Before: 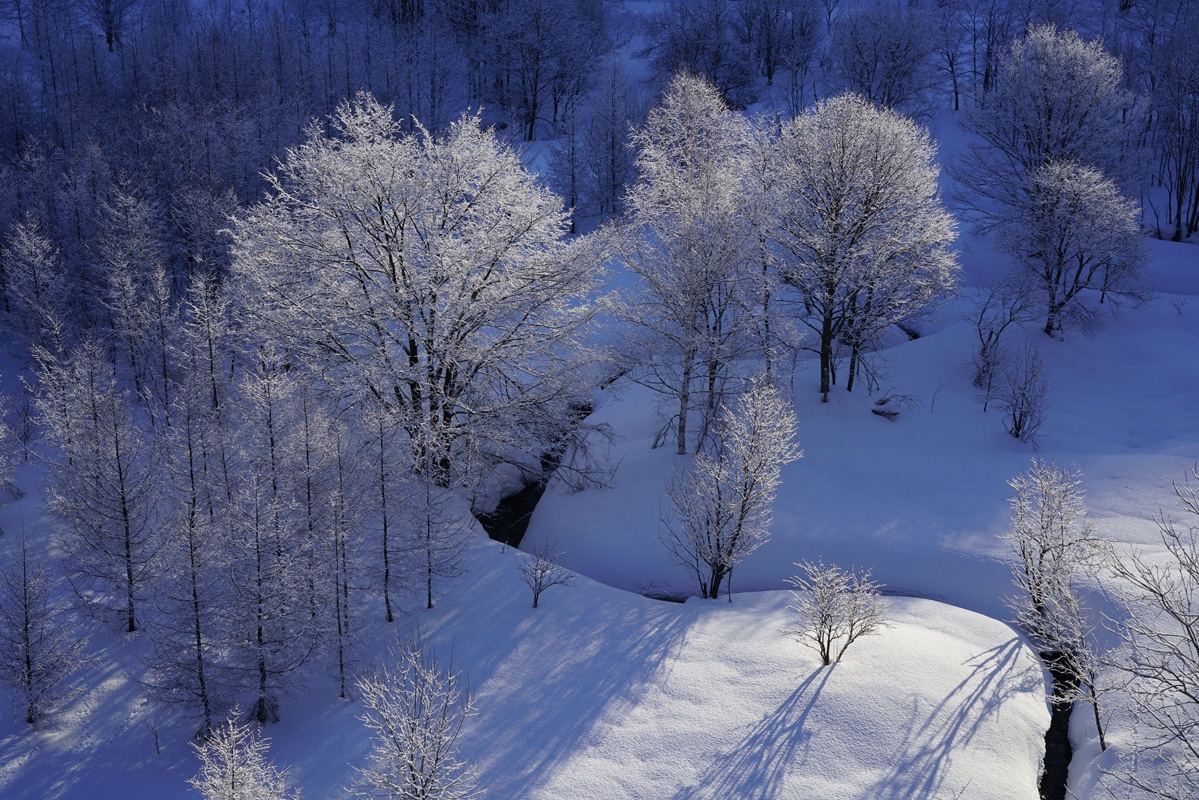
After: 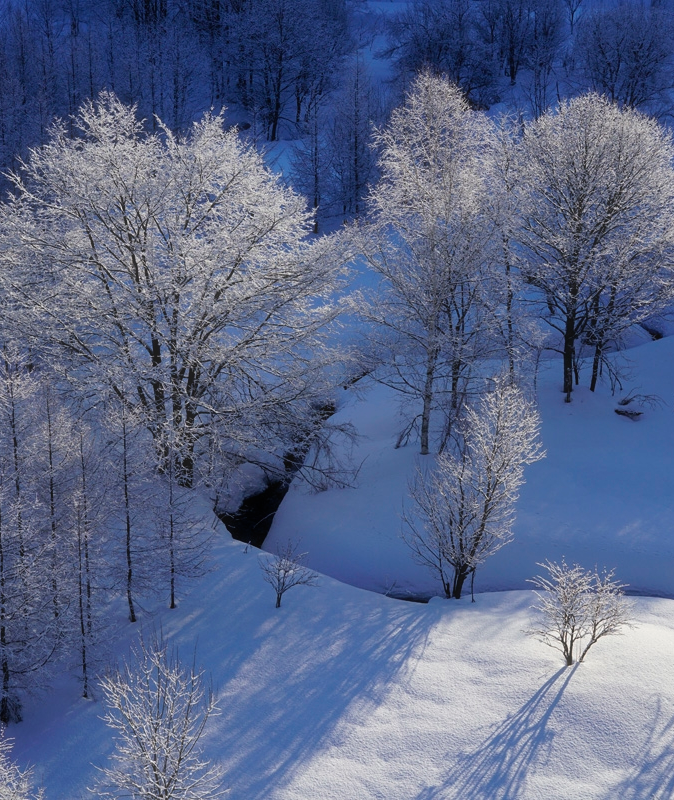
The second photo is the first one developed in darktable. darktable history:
haze removal: strength -0.05
crop: left 21.496%, right 22.254%
